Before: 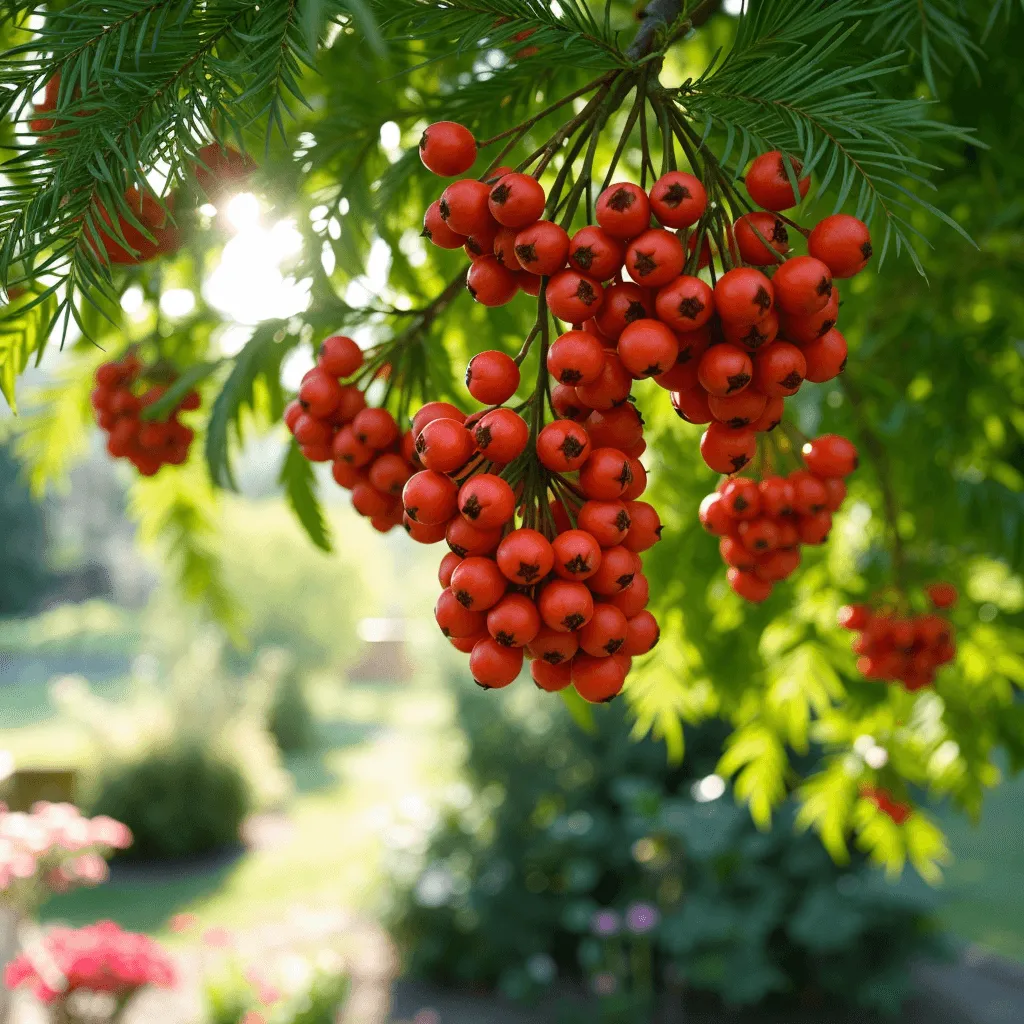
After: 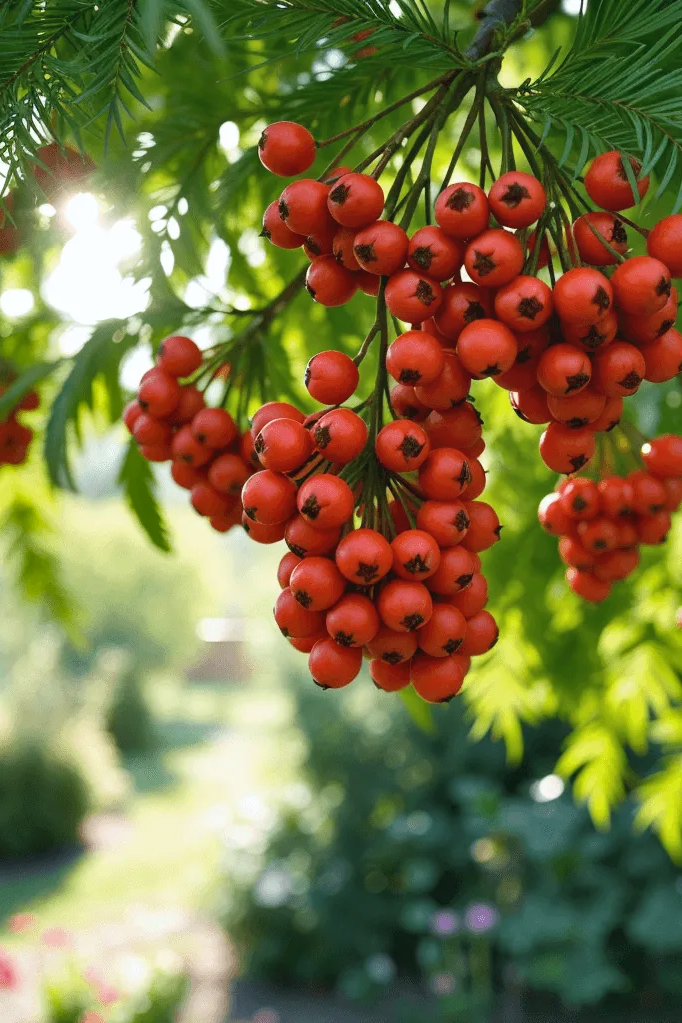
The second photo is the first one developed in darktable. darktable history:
shadows and highlights: low approximation 0.01, soften with gaussian
exposure: compensate exposure bias true, compensate highlight preservation false
crop and rotate: left 15.754%, right 17.579%
white balance: red 0.988, blue 1.017
color balance: mode lift, gamma, gain (sRGB), lift [1, 1, 1.022, 1.026]
